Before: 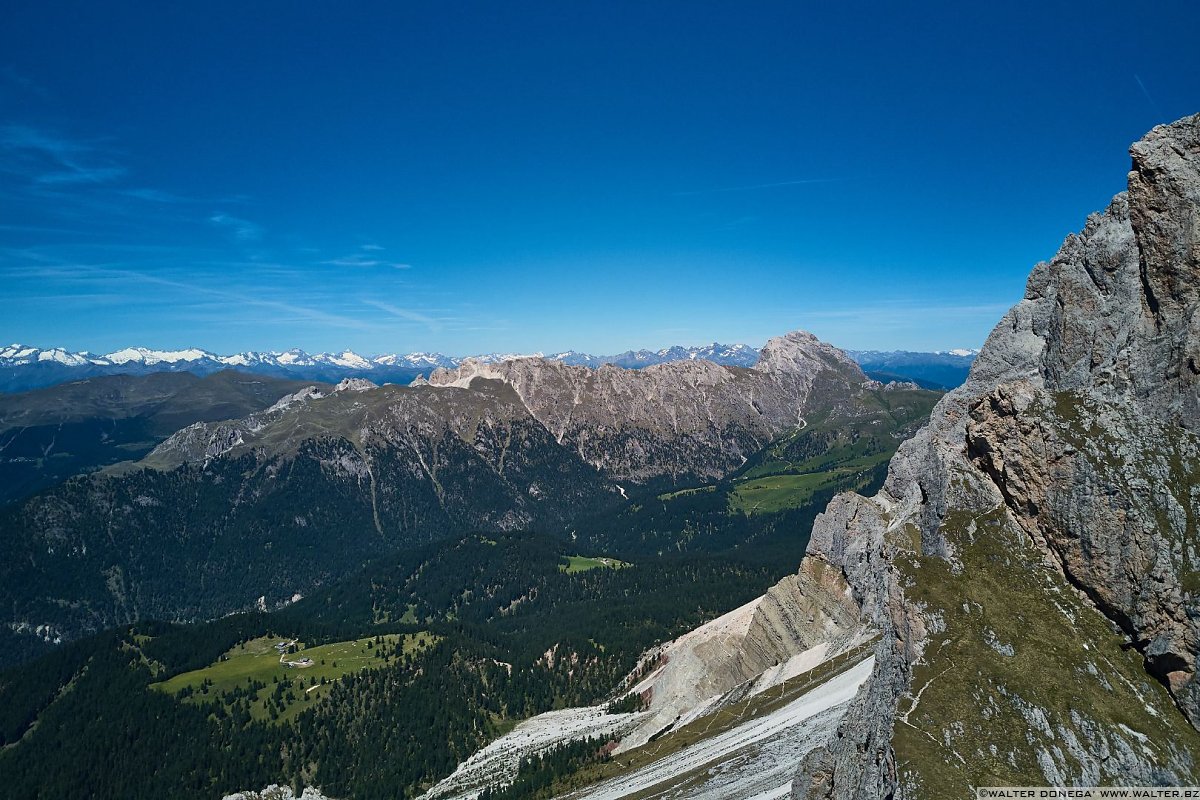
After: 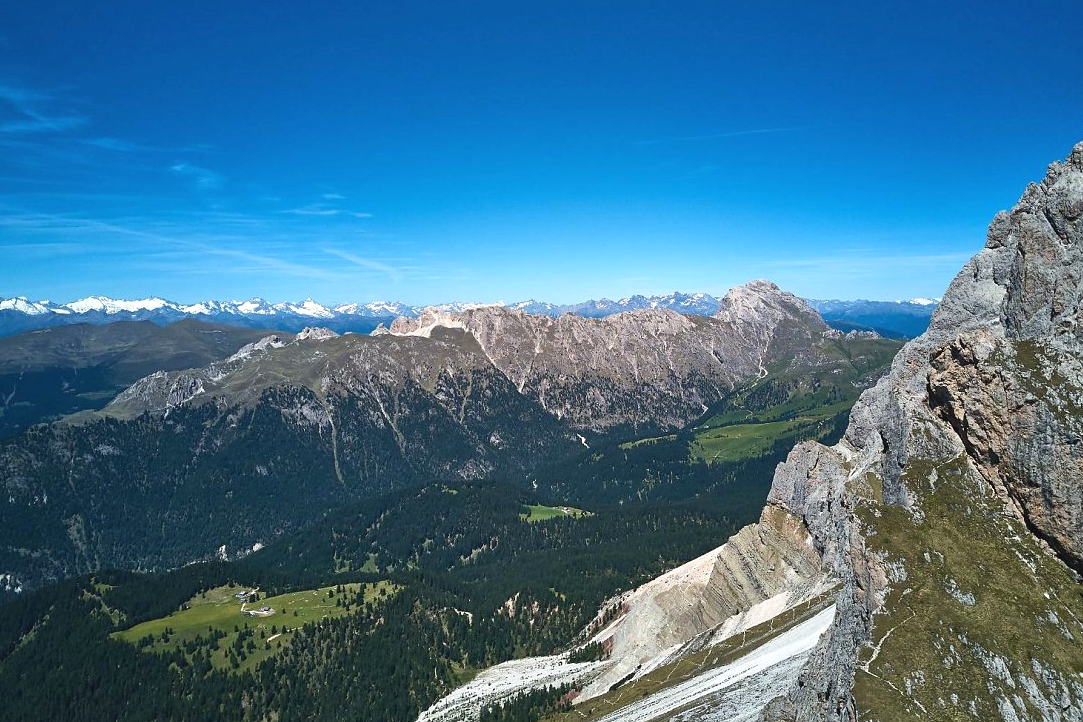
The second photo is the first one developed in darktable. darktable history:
exposure: black level correction -0.002, exposure 0.54 EV, compensate highlight preservation false
tone equalizer: -7 EV 0.18 EV, -6 EV 0.12 EV, -5 EV 0.08 EV, -4 EV 0.04 EV, -2 EV -0.02 EV, -1 EV -0.04 EV, +0 EV -0.06 EV, luminance estimator HSV value / RGB max
rotate and perspective: crop left 0, crop top 0
crop: left 3.305%, top 6.436%, right 6.389%, bottom 3.258%
